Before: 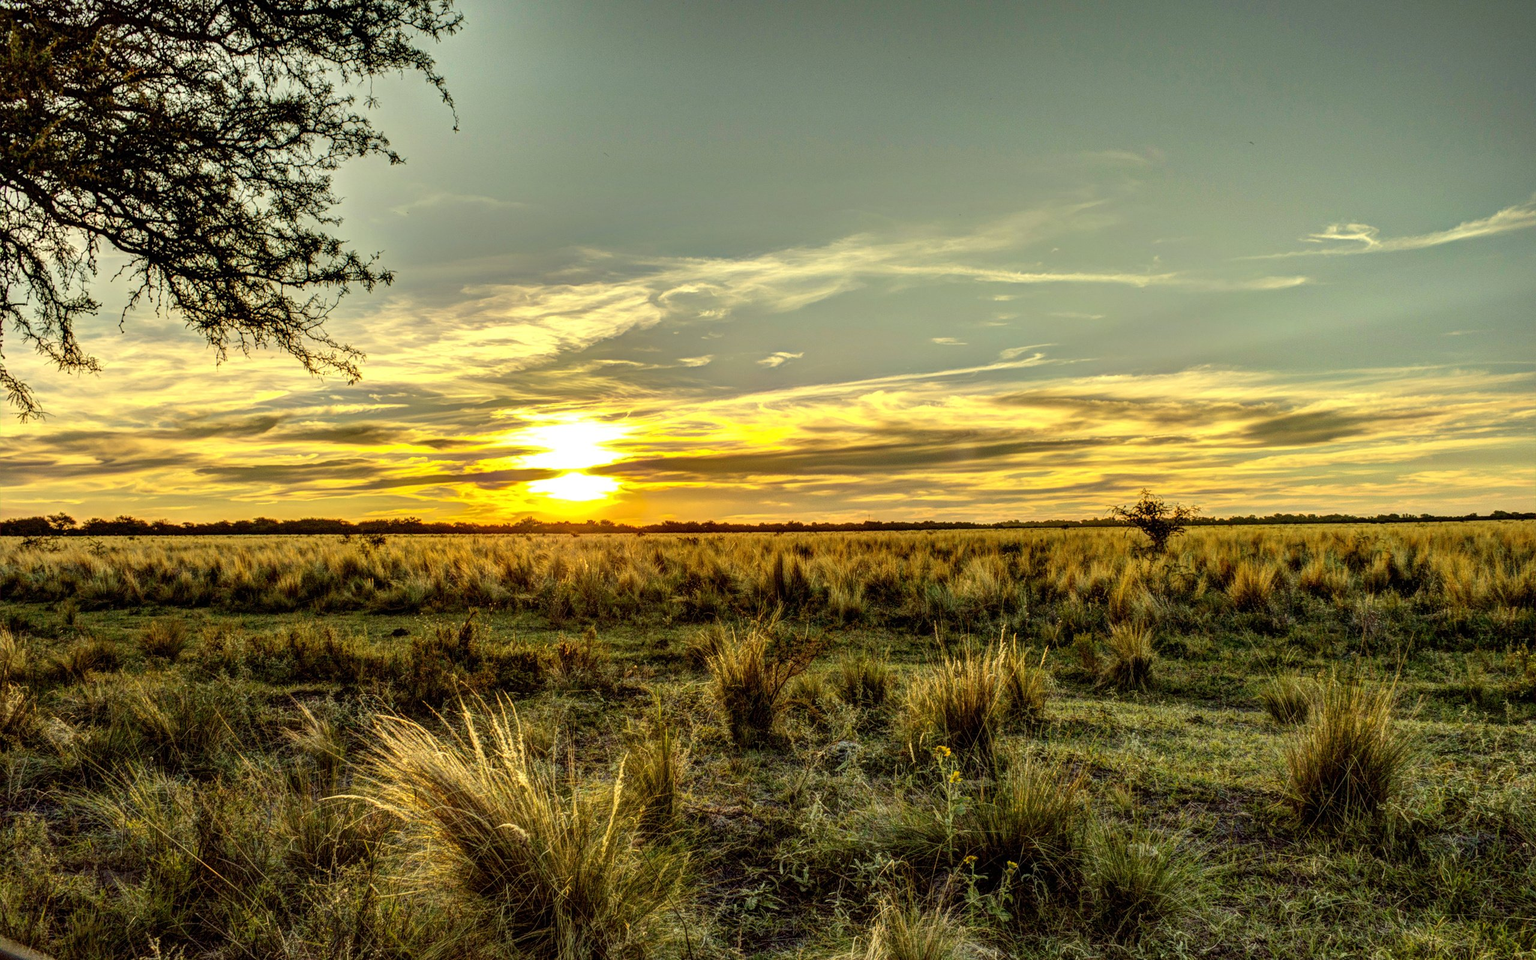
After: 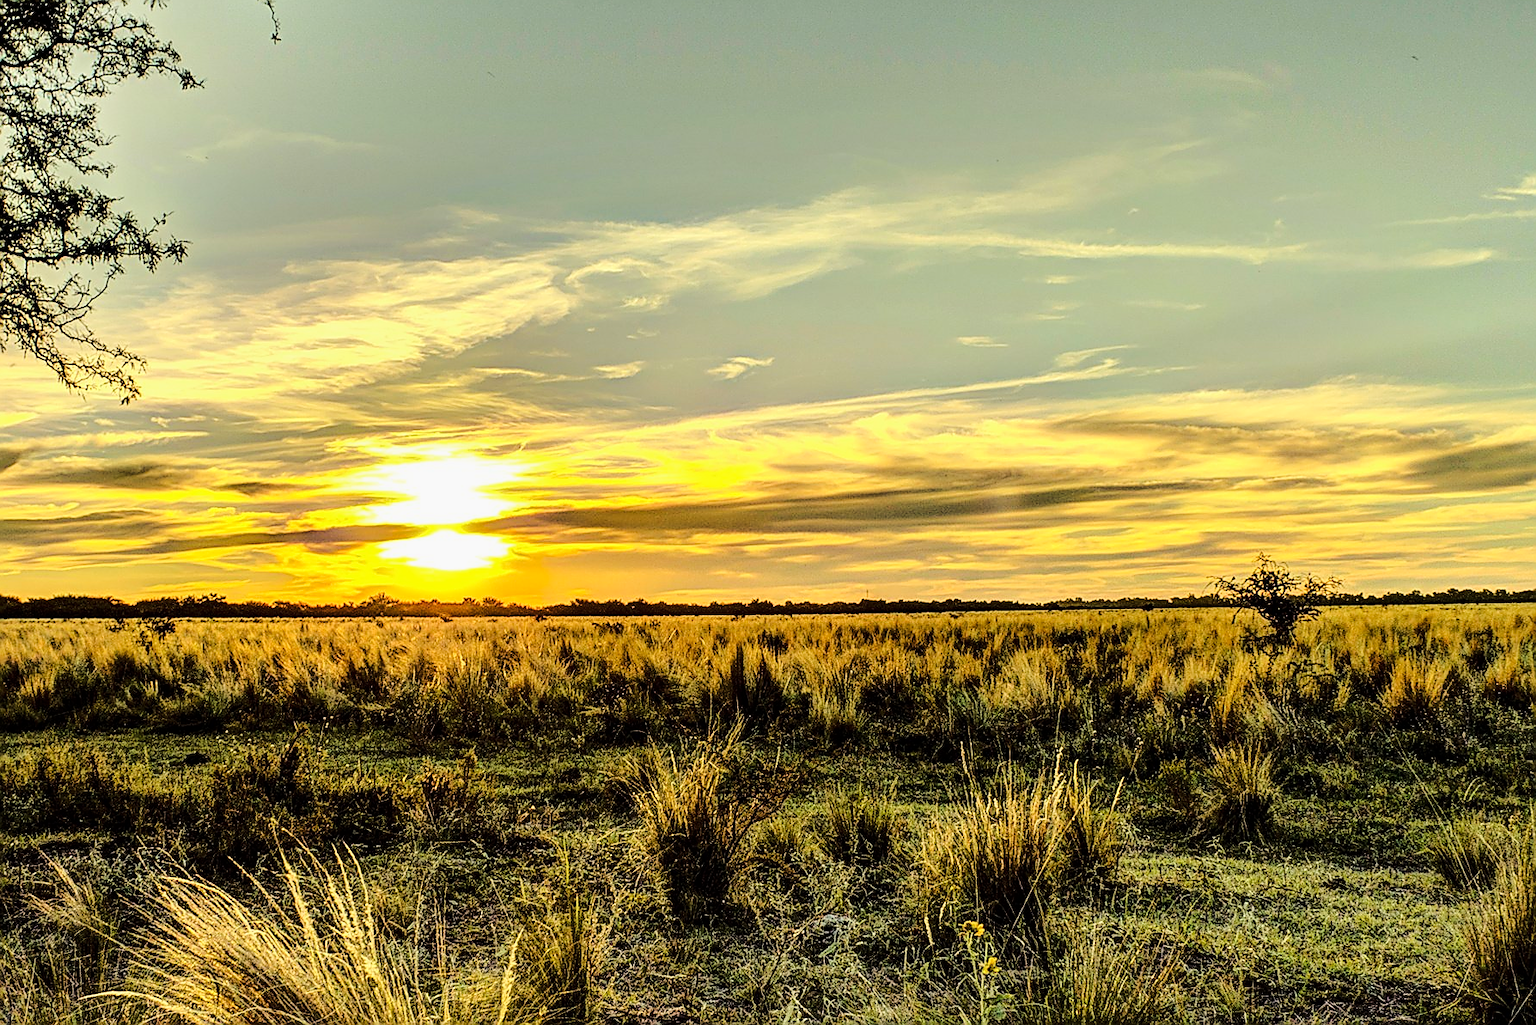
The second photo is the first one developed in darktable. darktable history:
sharpen: radius 1.376, amount 1.246, threshold 0.669
exposure: black level correction 0.001, compensate exposure bias true, compensate highlight preservation false
crop and rotate: left 17.159%, top 10.794%, right 12.976%, bottom 14.54%
tone equalizer: on, module defaults
tone curve: curves: ch0 [(0, 0) (0.094, 0.039) (0.243, 0.155) (0.411, 0.482) (0.479, 0.583) (0.654, 0.742) (0.793, 0.851) (0.994, 0.974)]; ch1 [(0, 0) (0.161, 0.092) (0.35, 0.33) (0.392, 0.392) (0.456, 0.456) (0.505, 0.502) (0.537, 0.518) (0.553, 0.53) (0.573, 0.569) (0.718, 0.718) (1, 1)]; ch2 [(0, 0) (0.346, 0.362) (0.411, 0.412) (0.502, 0.502) (0.531, 0.521) (0.576, 0.553) (0.615, 0.621) (1, 1)], color space Lab, linked channels, preserve colors none
